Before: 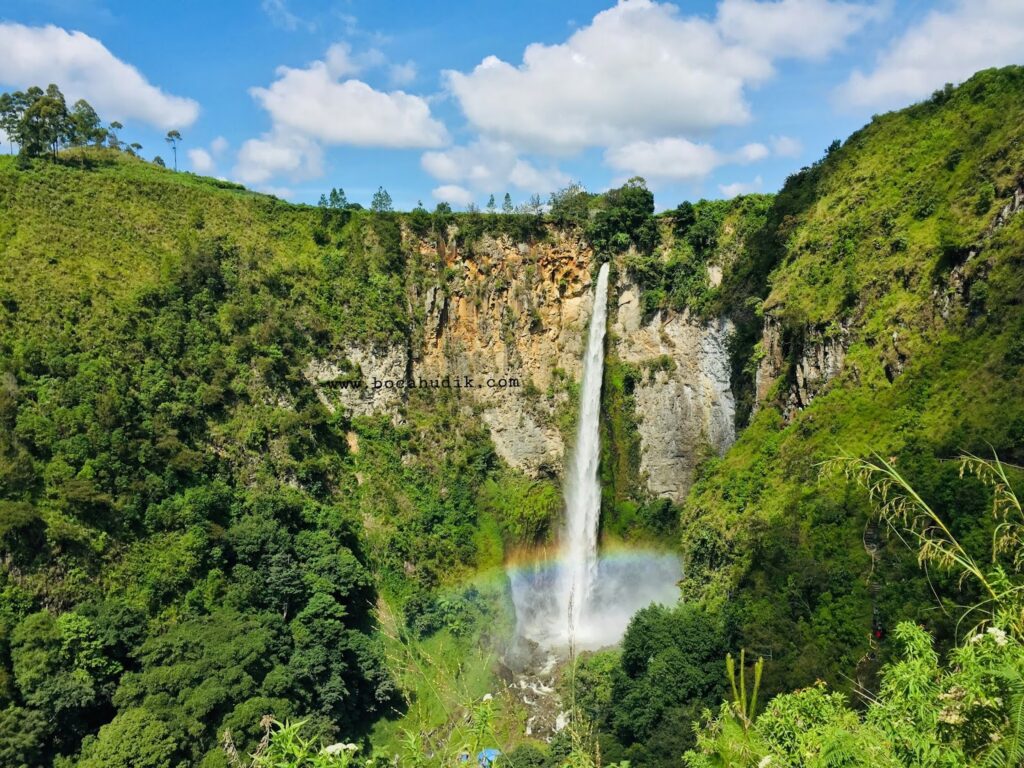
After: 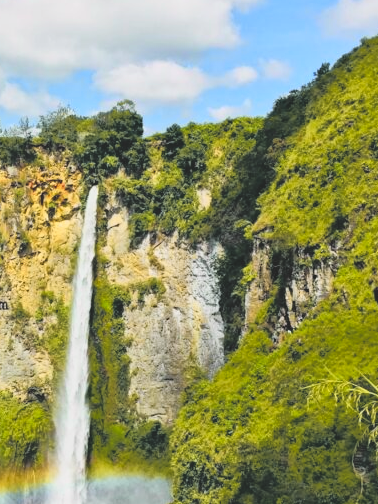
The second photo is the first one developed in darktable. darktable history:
white balance: red 1.009, blue 1.027
tone curve: curves: ch0 [(0, 0) (0.168, 0.142) (0.359, 0.44) (0.469, 0.544) (0.634, 0.722) (0.858, 0.903) (1, 0.968)]; ch1 [(0, 0) (0.437, 0.453) (0.472, 0.47) (0.502, 0.502) (0.54, 0.534) (0.57, 0.592) (0.618, 0.66) (0.699, 0.749) (0.859, 0.919) (1, 1)]; ch2 [(0, 0) (0.33, 0.301) (0.421, 0.443) (0.476, 0.498) (0.505, 0.503) (0.547, 0.557) (0.586, 0.634) (0.608, 0.676) (1, 1)], color space Lab, independent channels, preserve colors none
crop and rotate: left 49.936%, top 10.094%, right 13.136%, bottom 24.256%
haze removal: compatibility mode true, adaptive false
exposure: black level correction -0.023, exposure -0.039 EV, compensate highlight preservation false
